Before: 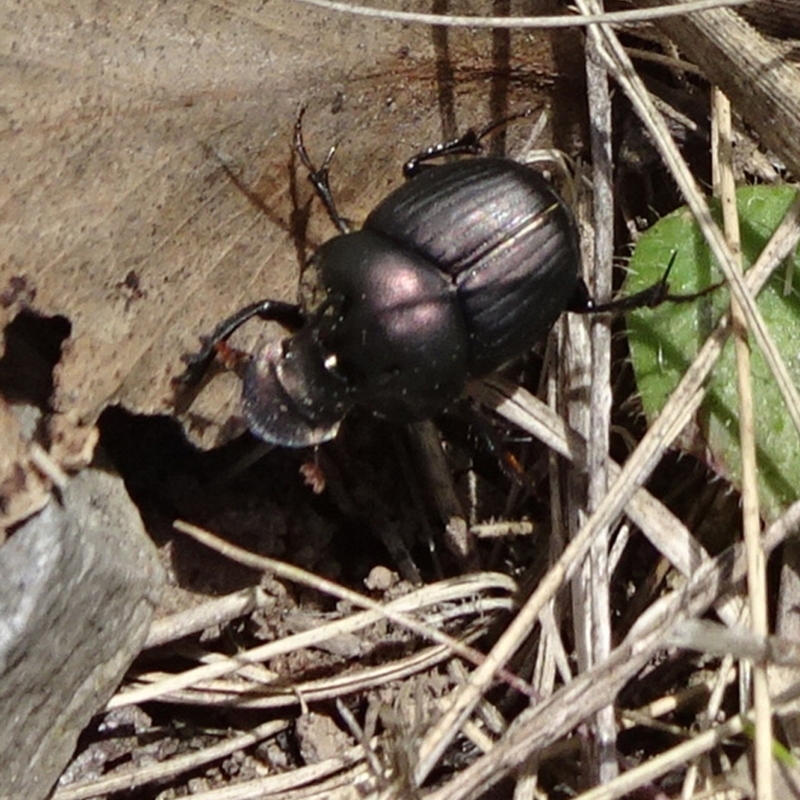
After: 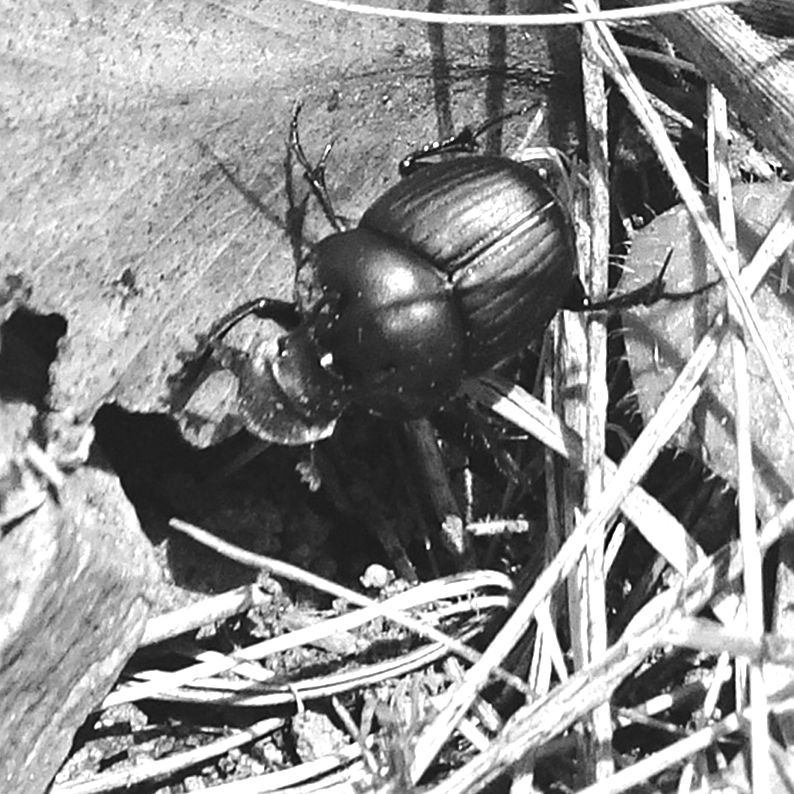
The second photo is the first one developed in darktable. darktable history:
crop and rotate: left 0.676%, top 0.316%, bottom 0.358%
sharpen: on, module defaults
exposure: black level correction -0.005, exposure 1 EV, compensate exposure bias true, compensate highlight preservation false
color zones: curves: ch1 [(0, -0.394) (0.143, -0.394) (0.286, -0.394) (0.429, -0.392) (0.571, -0.391) (0.714, -0.391) (0.857, -0.391) (1, -0.394)], mix 32.9%
